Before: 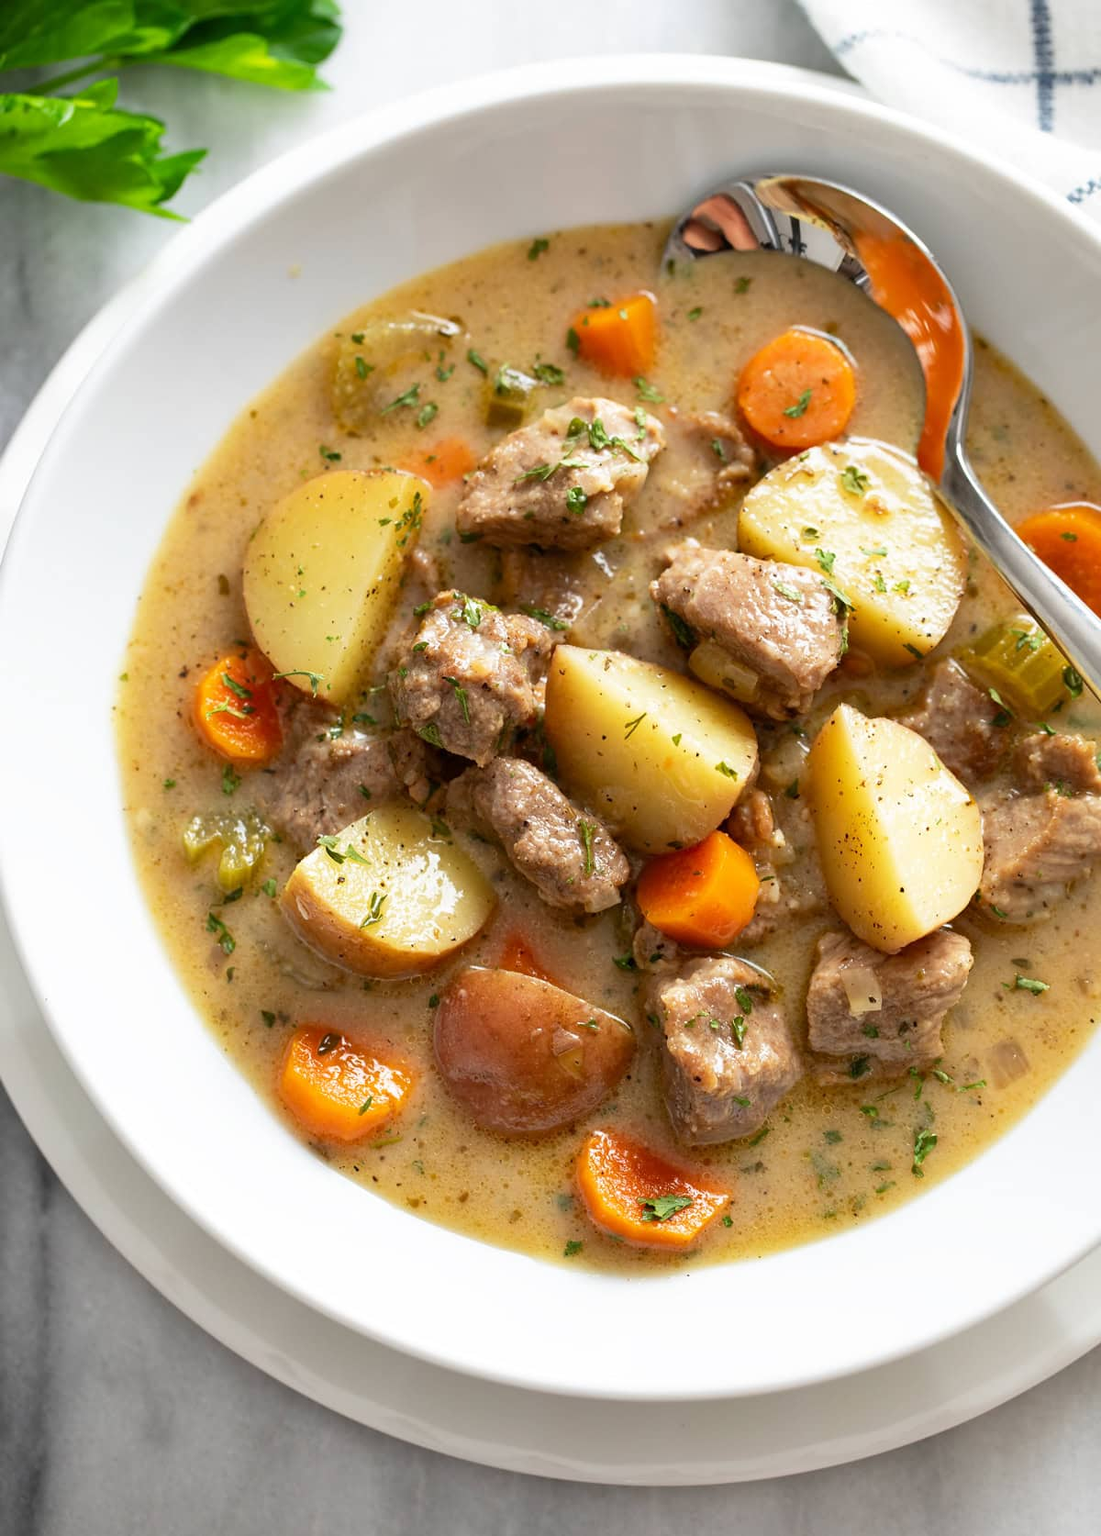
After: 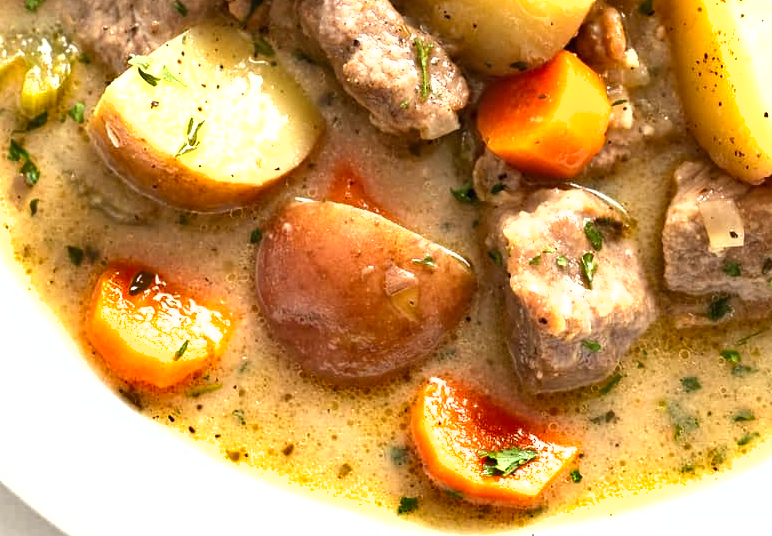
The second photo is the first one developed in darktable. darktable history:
shadows and highlights: low approximation 0.01, soften with gaussian
tone equalizer: -8 EV -0.417 EV, -7 EV -0.389 EV, -6 EV -0.333 EV, -5 EV -0.222 EV, -3 EV 0.222 EV, -2 EV 0.333 EV, -1 EV 0.389 EV, +0 EV 0.417 EV, edges refinement/feathering 500, mask exposure compensation -1.57 EV, preserve details no
exposure: black level correction 0, exposure 0.7 EV, compensate exposure bias true, compensate highlight preservation false
crop: left 18.091%, top 51.13%, right 17.525%, bottom 16.85%
